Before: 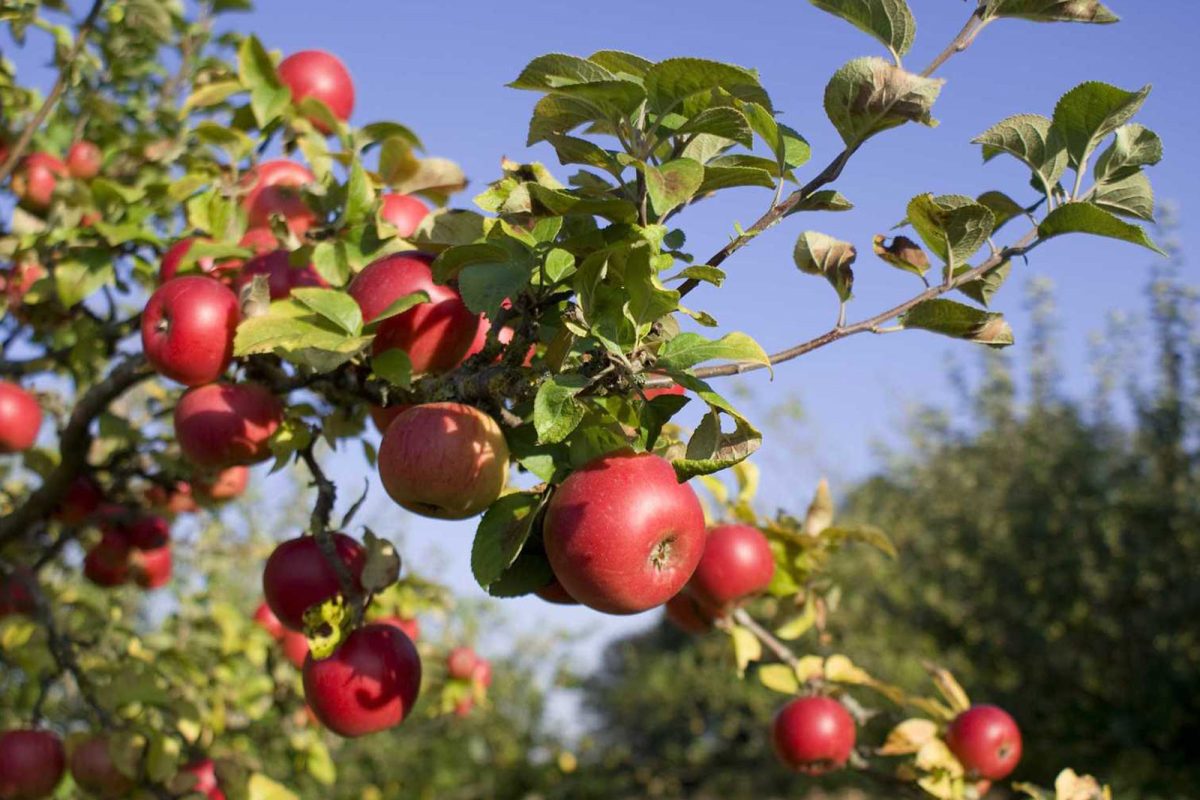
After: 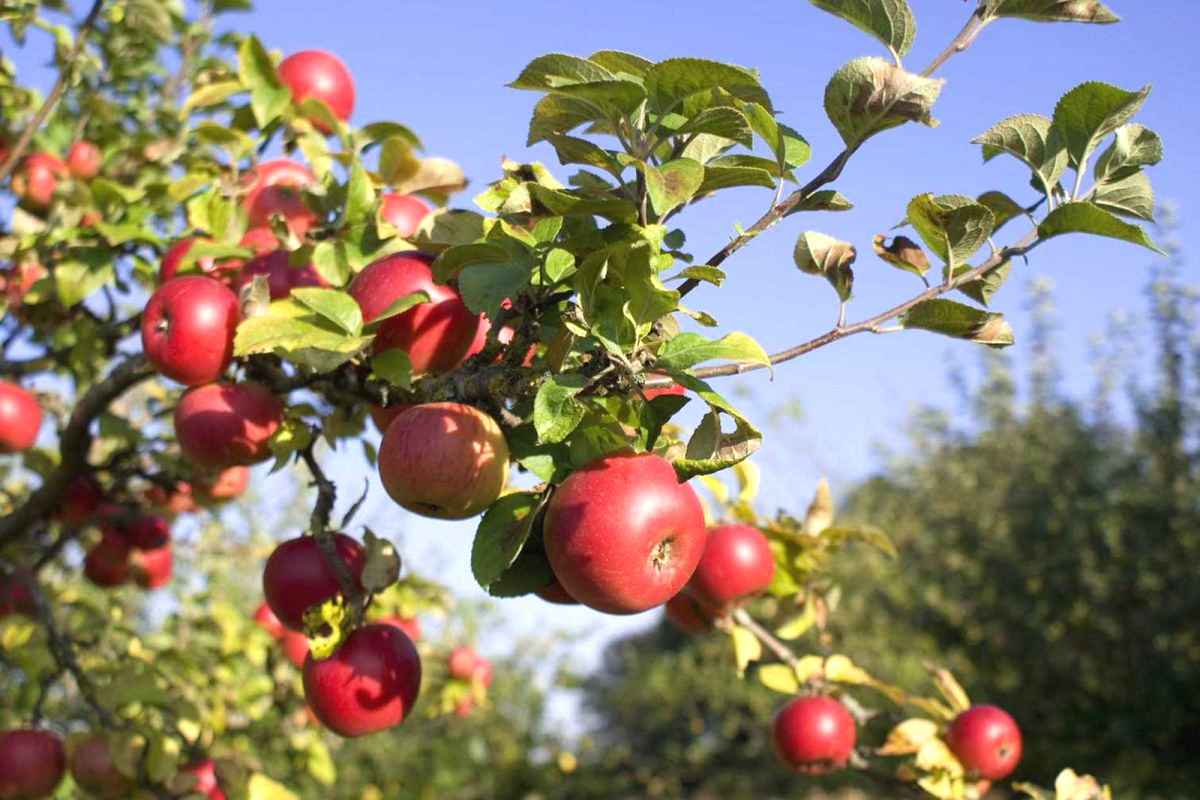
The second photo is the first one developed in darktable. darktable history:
exposure: black level correction -0.002, exposure 0.533 EV, compensate highlight preservation false
